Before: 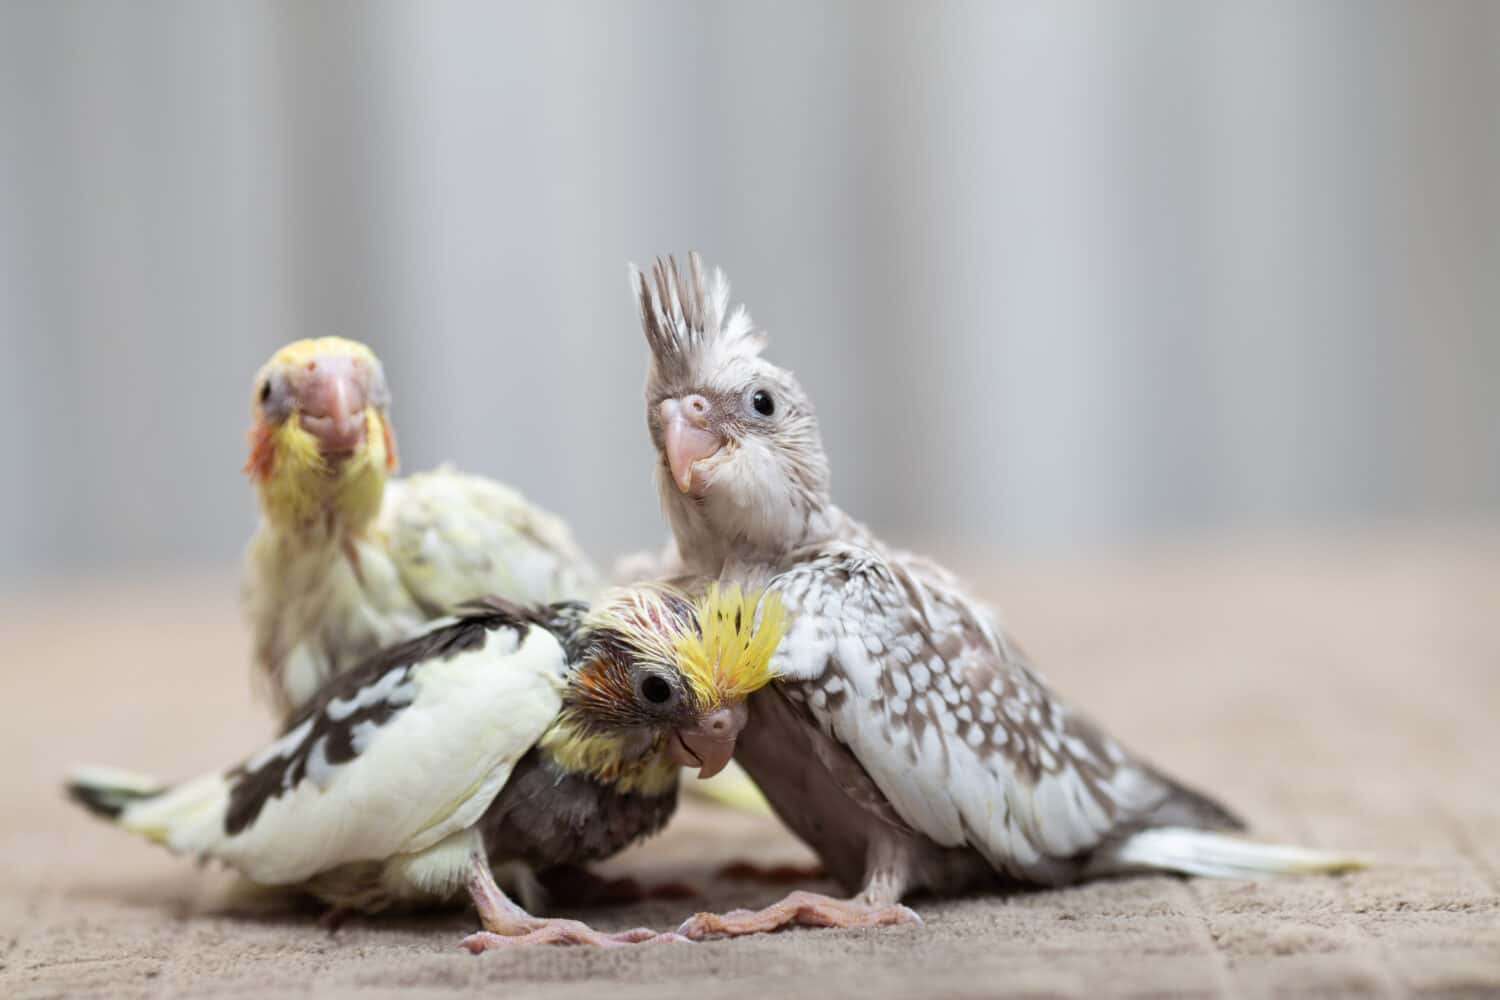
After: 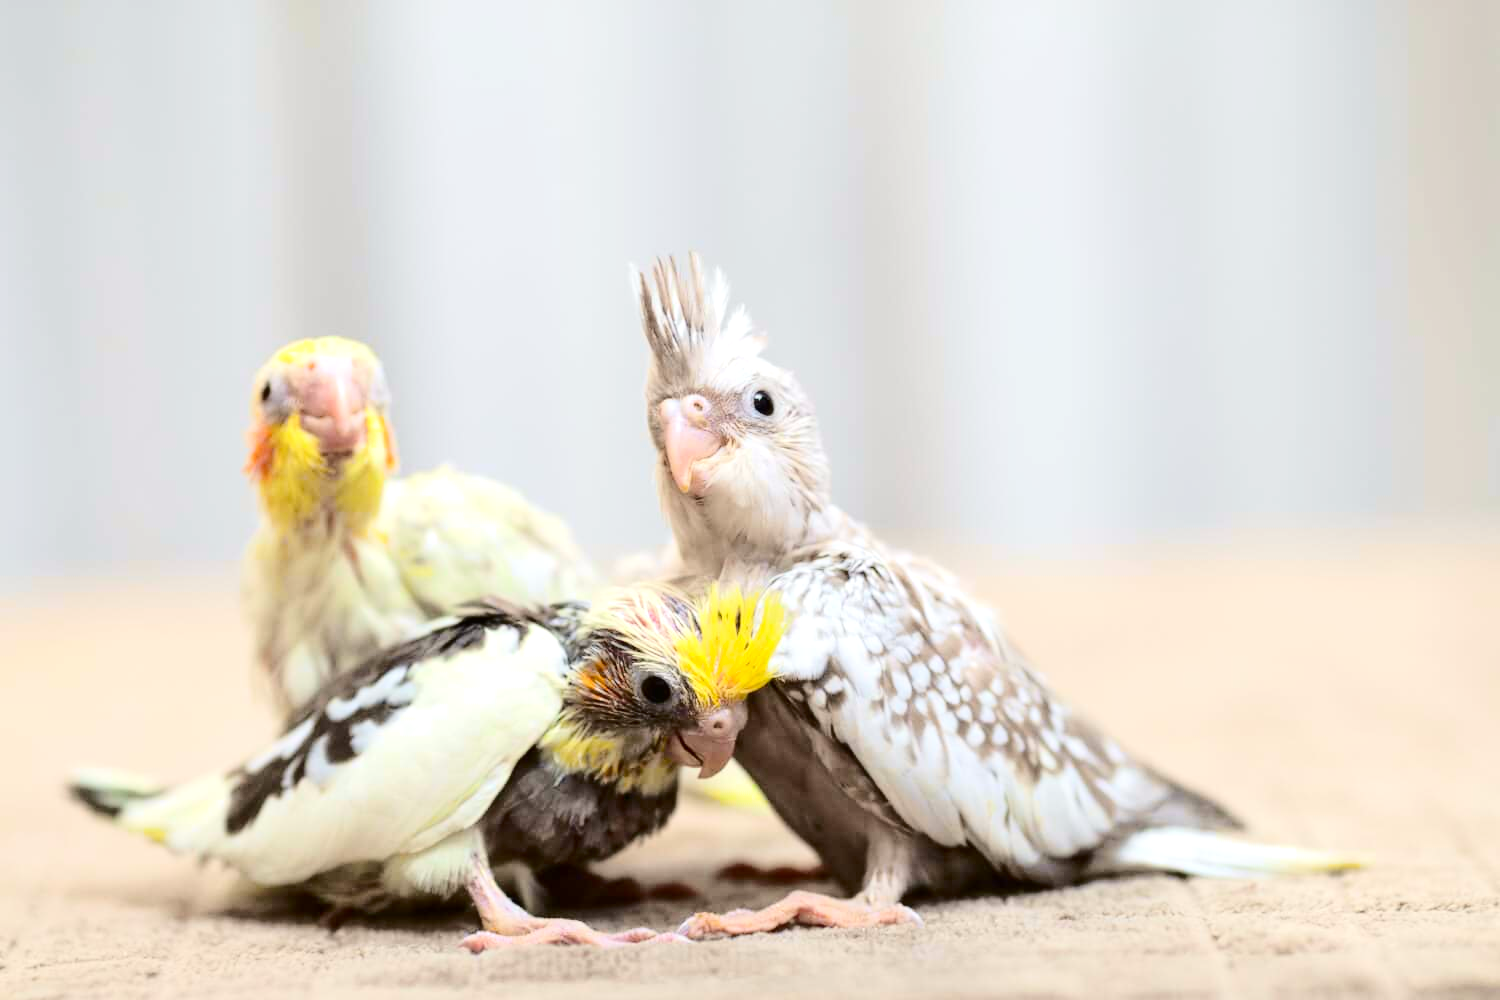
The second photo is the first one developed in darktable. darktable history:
exposure: black level correction 0.001, exposure 0.675 EV, compensate highlight preservation false
tone curve: curves: ch0 [(0, 0.011) (0.104, 0.085) (0.236, 0.234) (0.398, 0.507) (0.498, 0.621) (0.65, 0.757) (0.835, 0.883) (1, 0.961)]; ch1 [(0, 0) (0.353, 0.344) (0.43, 0.401) (0.479, 0.476) (0.502, 0.502) (0.54, 0.542) (0.602, 0.613) (0.638, 0.668) (0.693, 0.727) (1, 1)]; ch2 [(0, 0) (0.34, 0.314) (0.434, 0.43) (0.5, 0.506) (0.521, 0.54) (0.54, 0.56) (0.595, 0.613) (0.644, 0.729) (1, 1)], color space Lab, independent channels, preserve colors none
